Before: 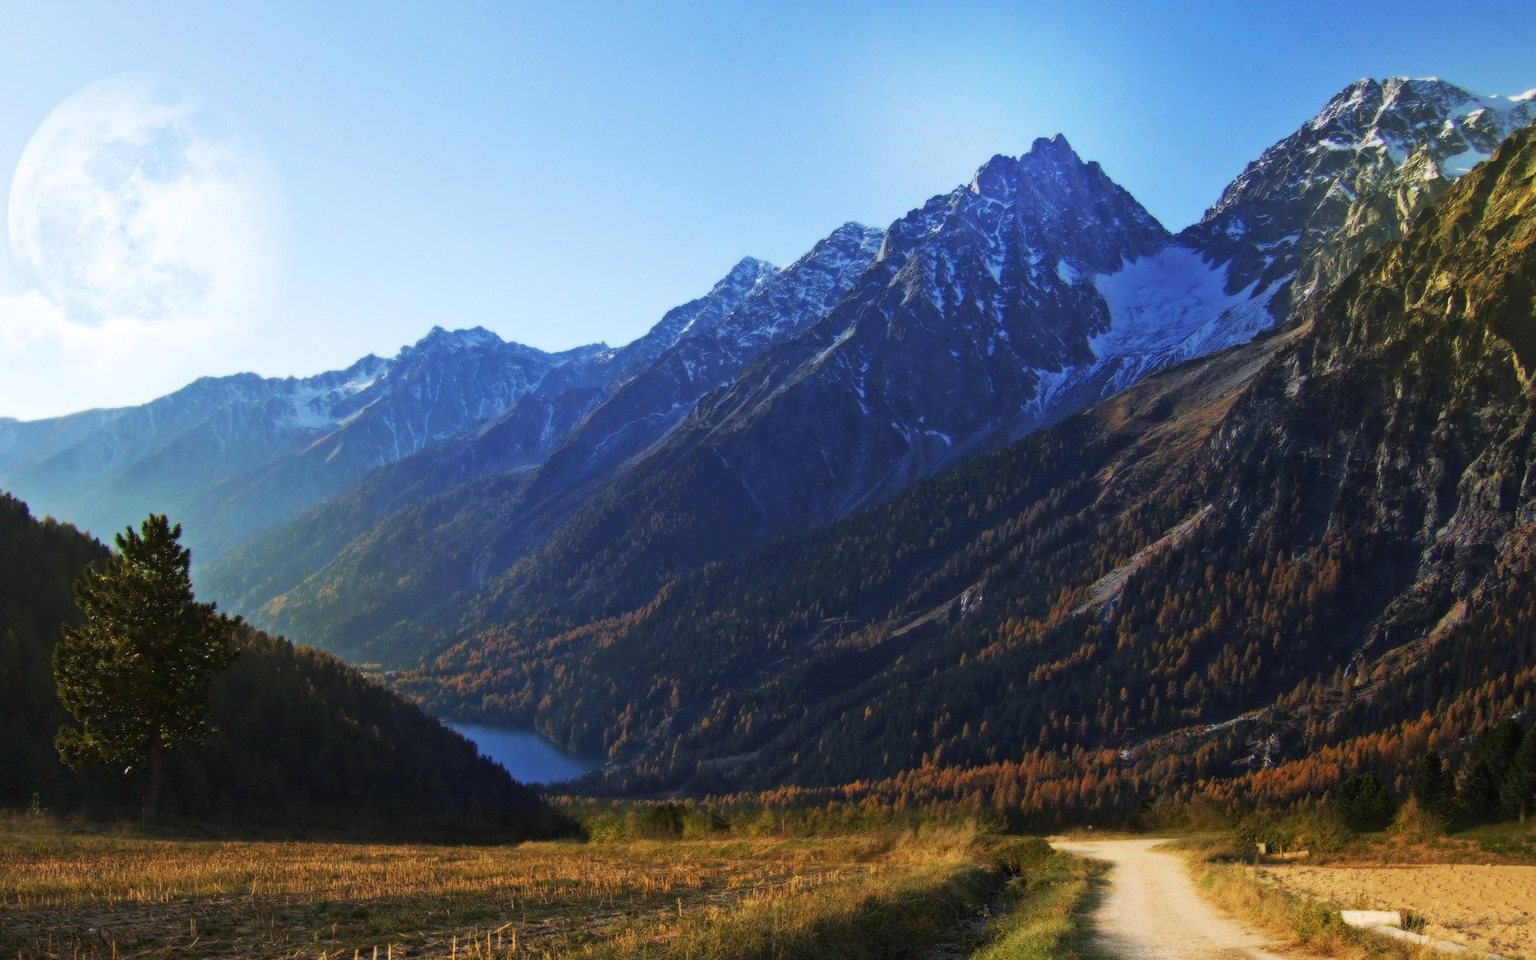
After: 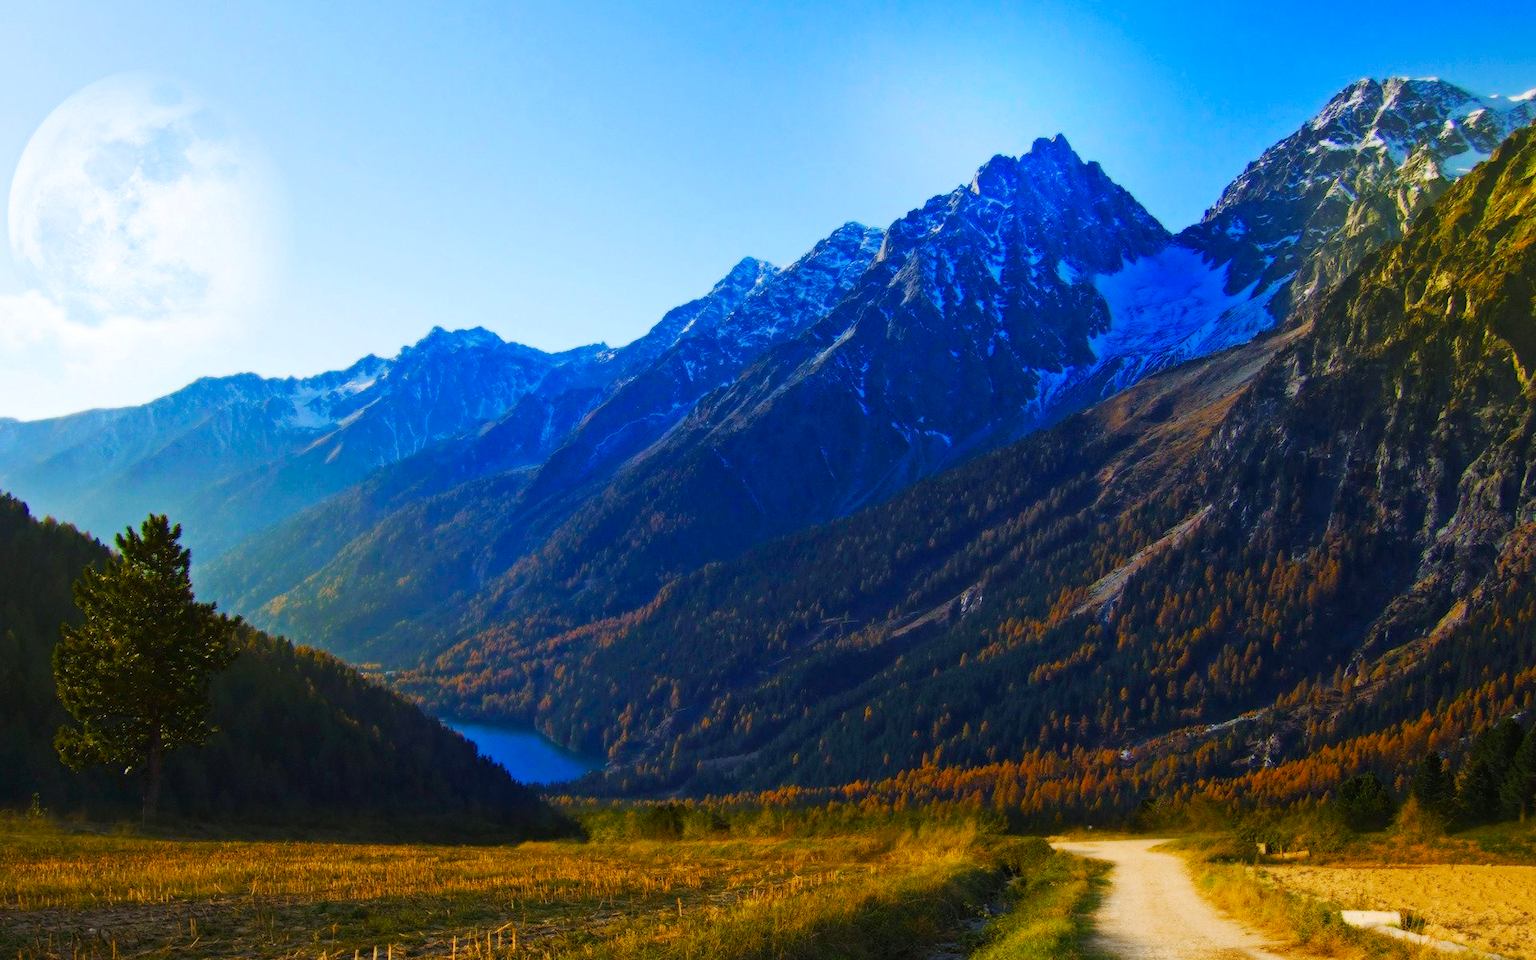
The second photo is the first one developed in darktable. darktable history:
color balance rgb: shadows lift › chroma 2.053%, shadows lift › hue 248.2°, linear chroma grading › shadows 9.827%, linear chroma grading › highlights 8.884%, linear chroma grading › global chroma 15.325%, linear chroma grading › mid-tones 14.66%, perceptual saturation grading › global saturation 20%, perceptual saturation grading › highlights -24.817%, perceptual saturation grading › shadows 25.275%, global vibrance 14.585%
